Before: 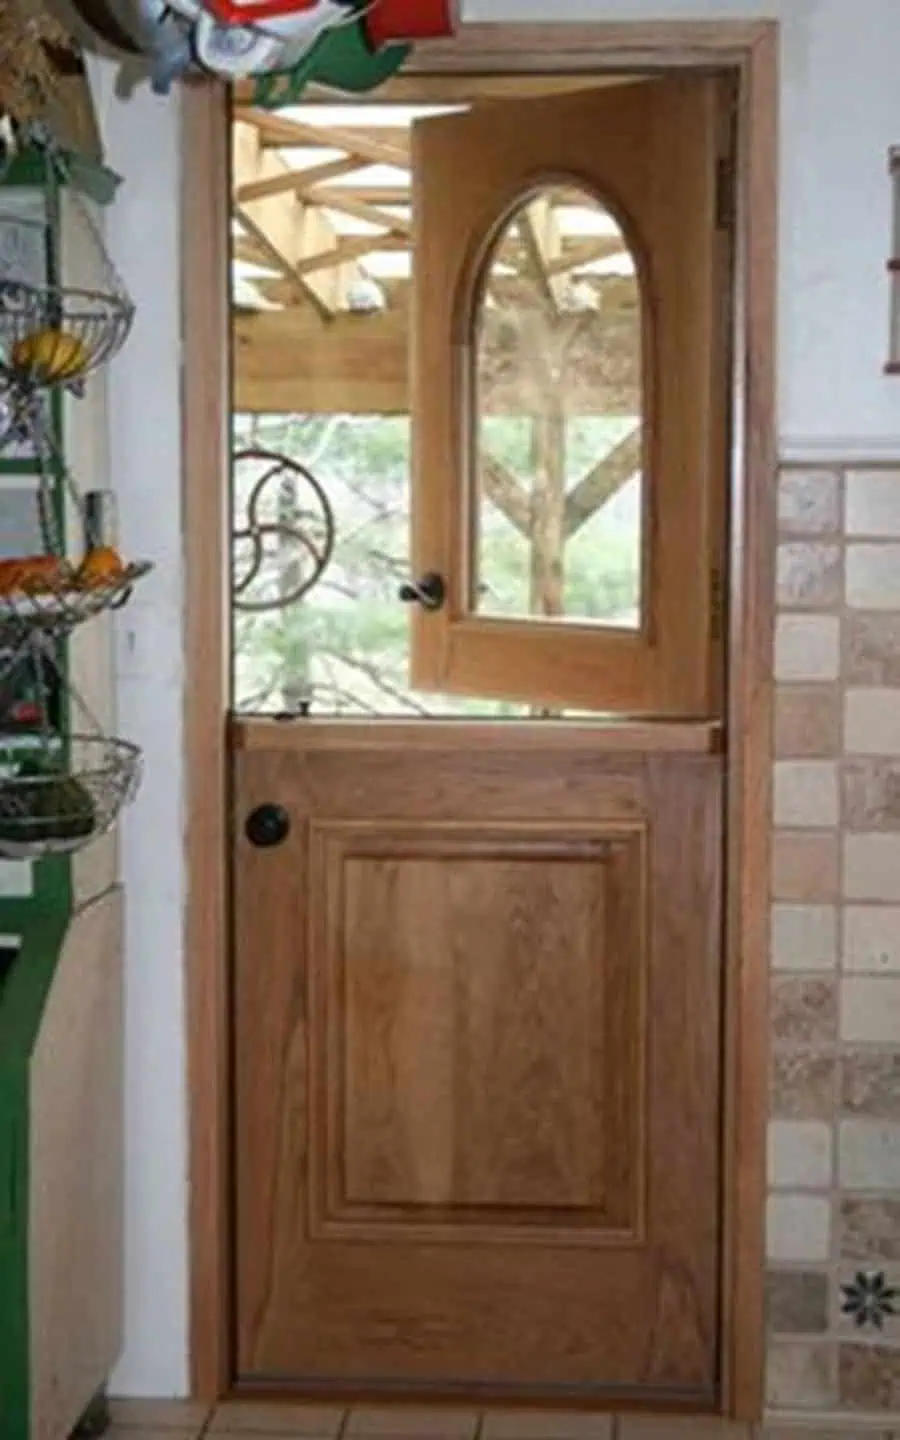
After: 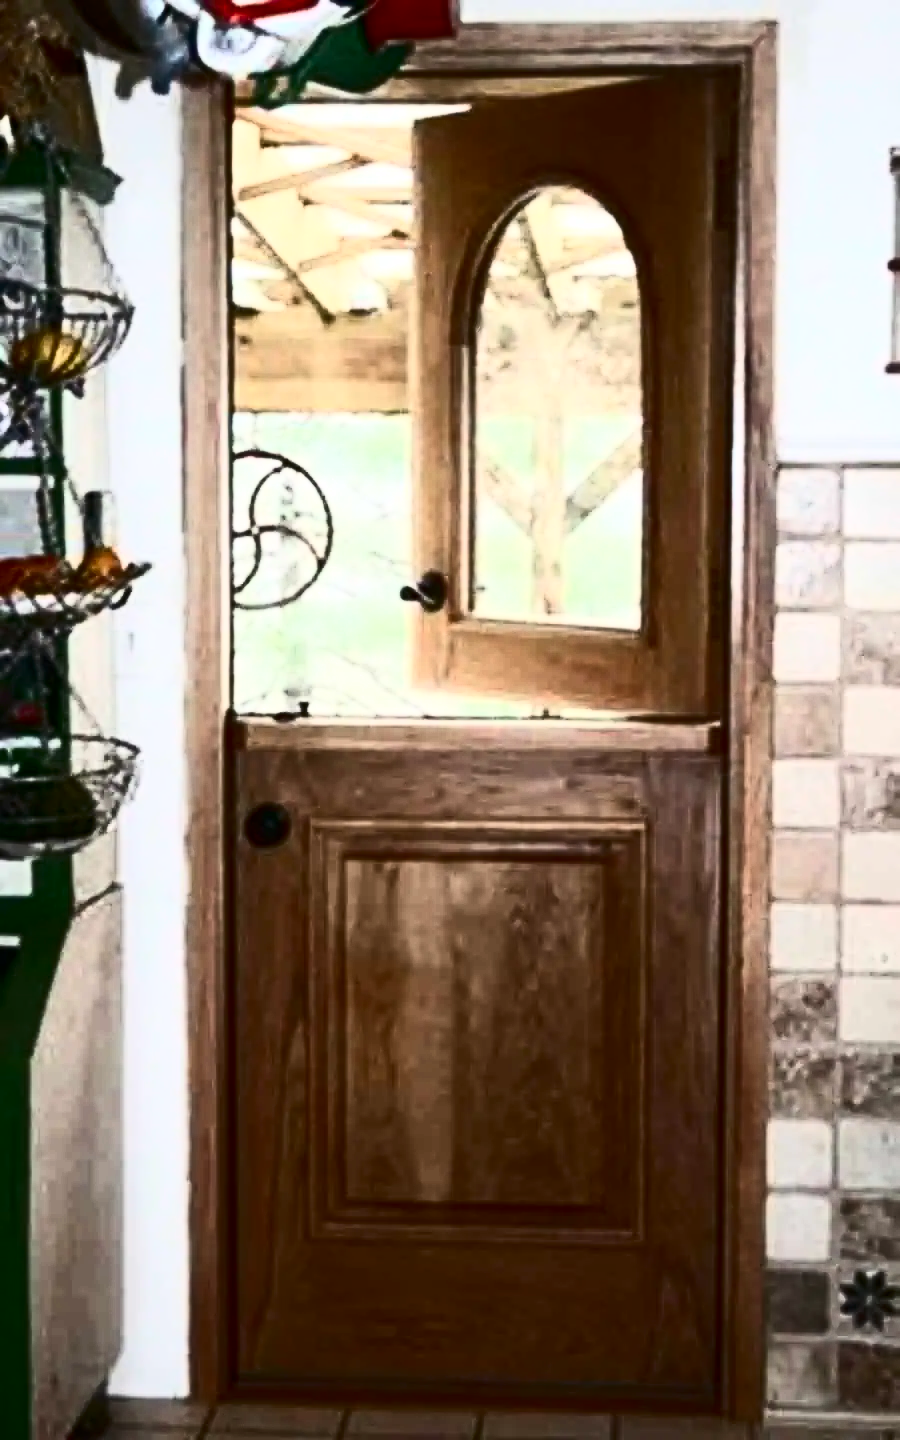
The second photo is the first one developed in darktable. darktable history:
contrast brightness saturation: contrast 0.946, brightness 0.204
